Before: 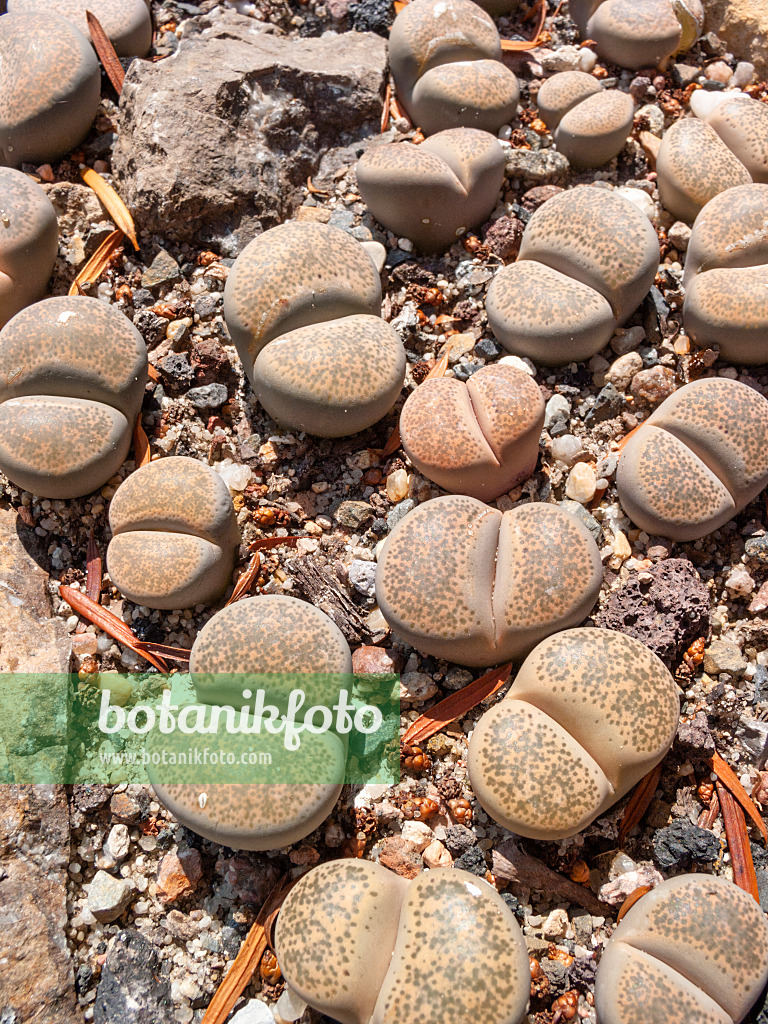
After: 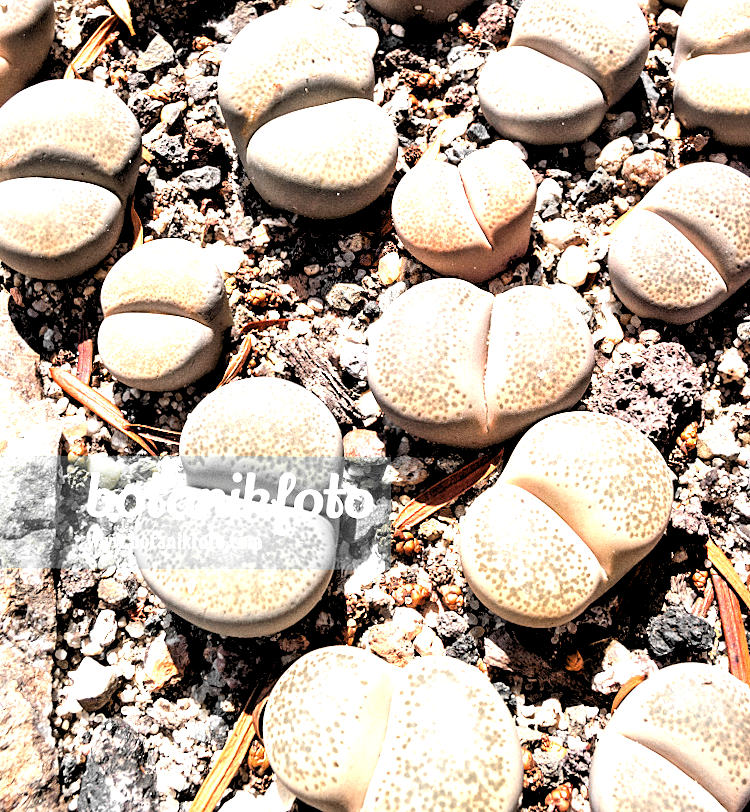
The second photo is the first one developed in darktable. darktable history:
exposure: black level correction 0, exposure 0.5 EV, compensate exposure bias true, compensate highlight preservation false
rotate and perspective: rotation 0.226°, lens shift (vertical) -0.042, crop left 0.023, crop right 0.982, crop top 0.006, crop bottom 0.994
grain: coarseness 0.47 ISO
color zones: curves: ch0 [(0, 0.447) (0.184, 0.543) (0.323, 0.476) (0.429, 0.445) (0.571, 0.443) (0.714, 0.451) (0.857, 0.452) (1, 0.447)]; ch1 [(0, 0.464) (0.176, 0.46) (0.287, 0.177) (0.429, 0.002) (0.571, 0) (0.714, 0) (0.857, 0) (1, 0.464)], mix 20%
tone equalizer: -8 EV -0.75 EV, -7 EV -0.7 EV, -6 EV -0.6 EV, -5 EV -0.4 EV, -3 EV 0.4 EV, -2 EV 0.6 EV, -1 EV 0.7 EV, +0 EV 0.75 EV, edges refinement/feathering 500, mask exposure compensation -1.57 EV, preserve details no
crop and rotate: top 19.998%
rgb levels: levels [[0.029, 0.461, 0.922], [0, 0.5, 1], [0, 0.5, 1]]
